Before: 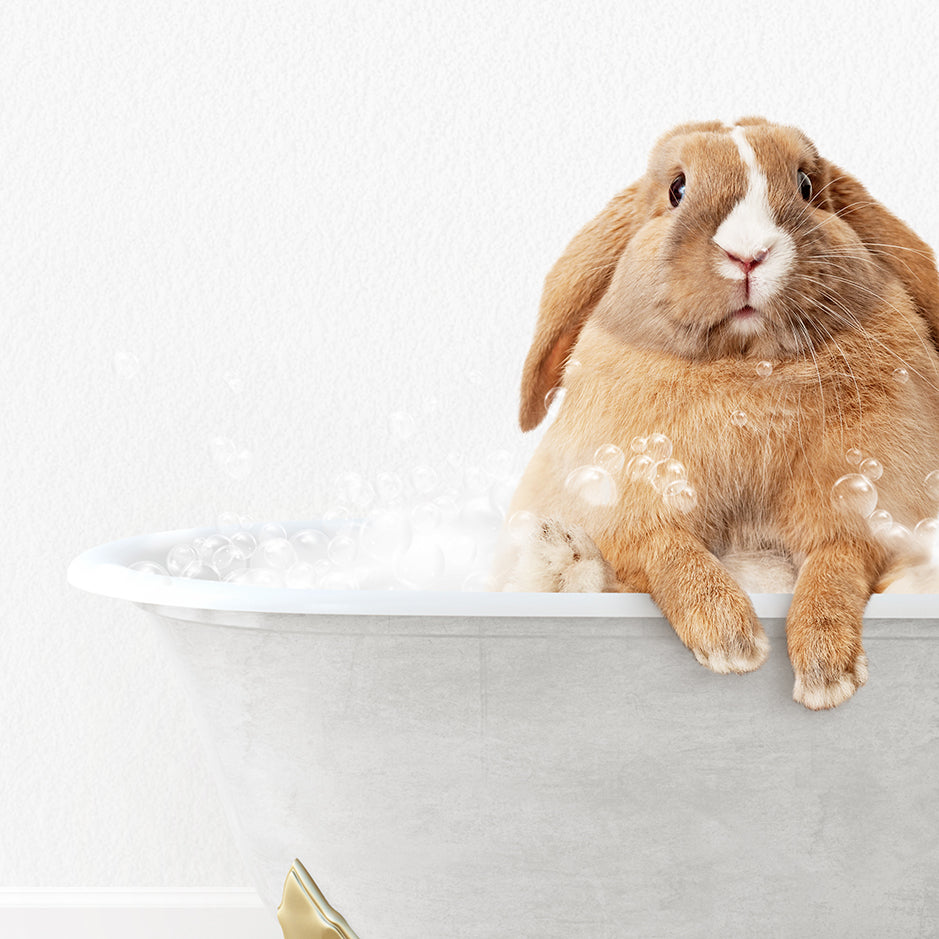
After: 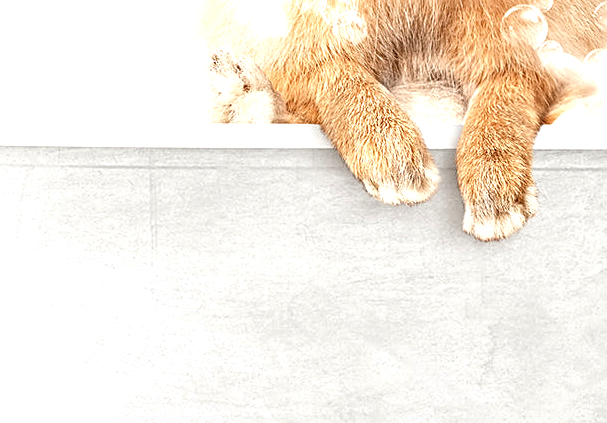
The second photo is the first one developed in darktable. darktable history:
local contrast: on, module defaults
crop and rotate: left 35.299%, top 50.123%, bottom 4.828%
exposure: black level correction 0, exposure 0.692 EV, compensate exposure bias true, compensate highlight preservation false
sharpen: on, module defaults
